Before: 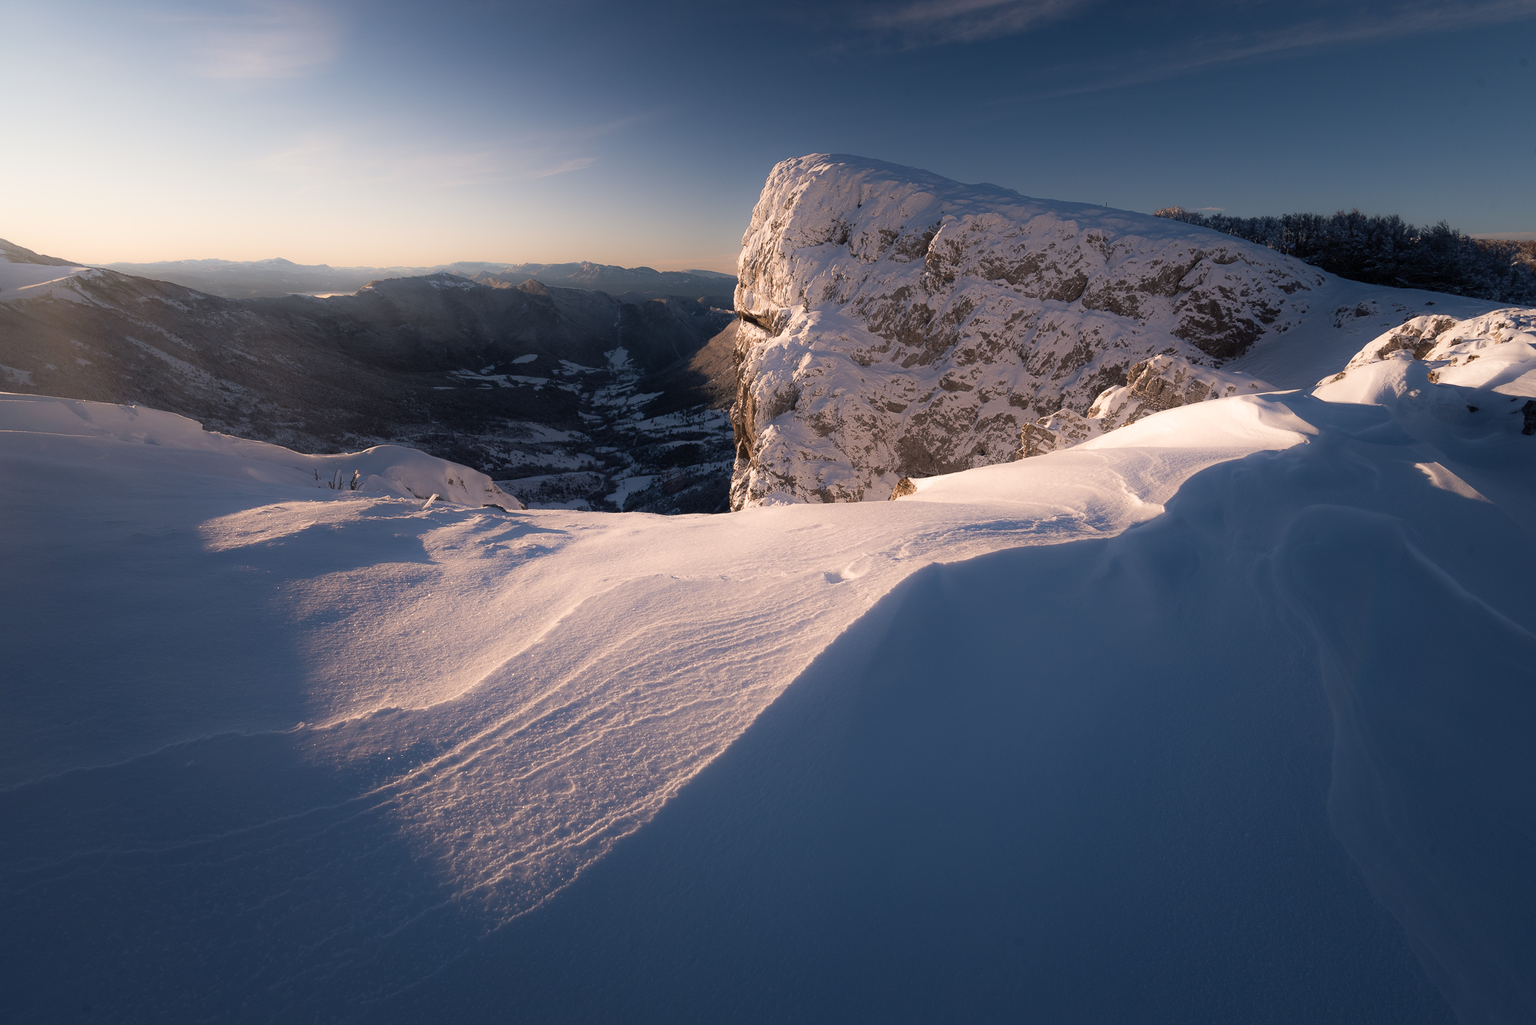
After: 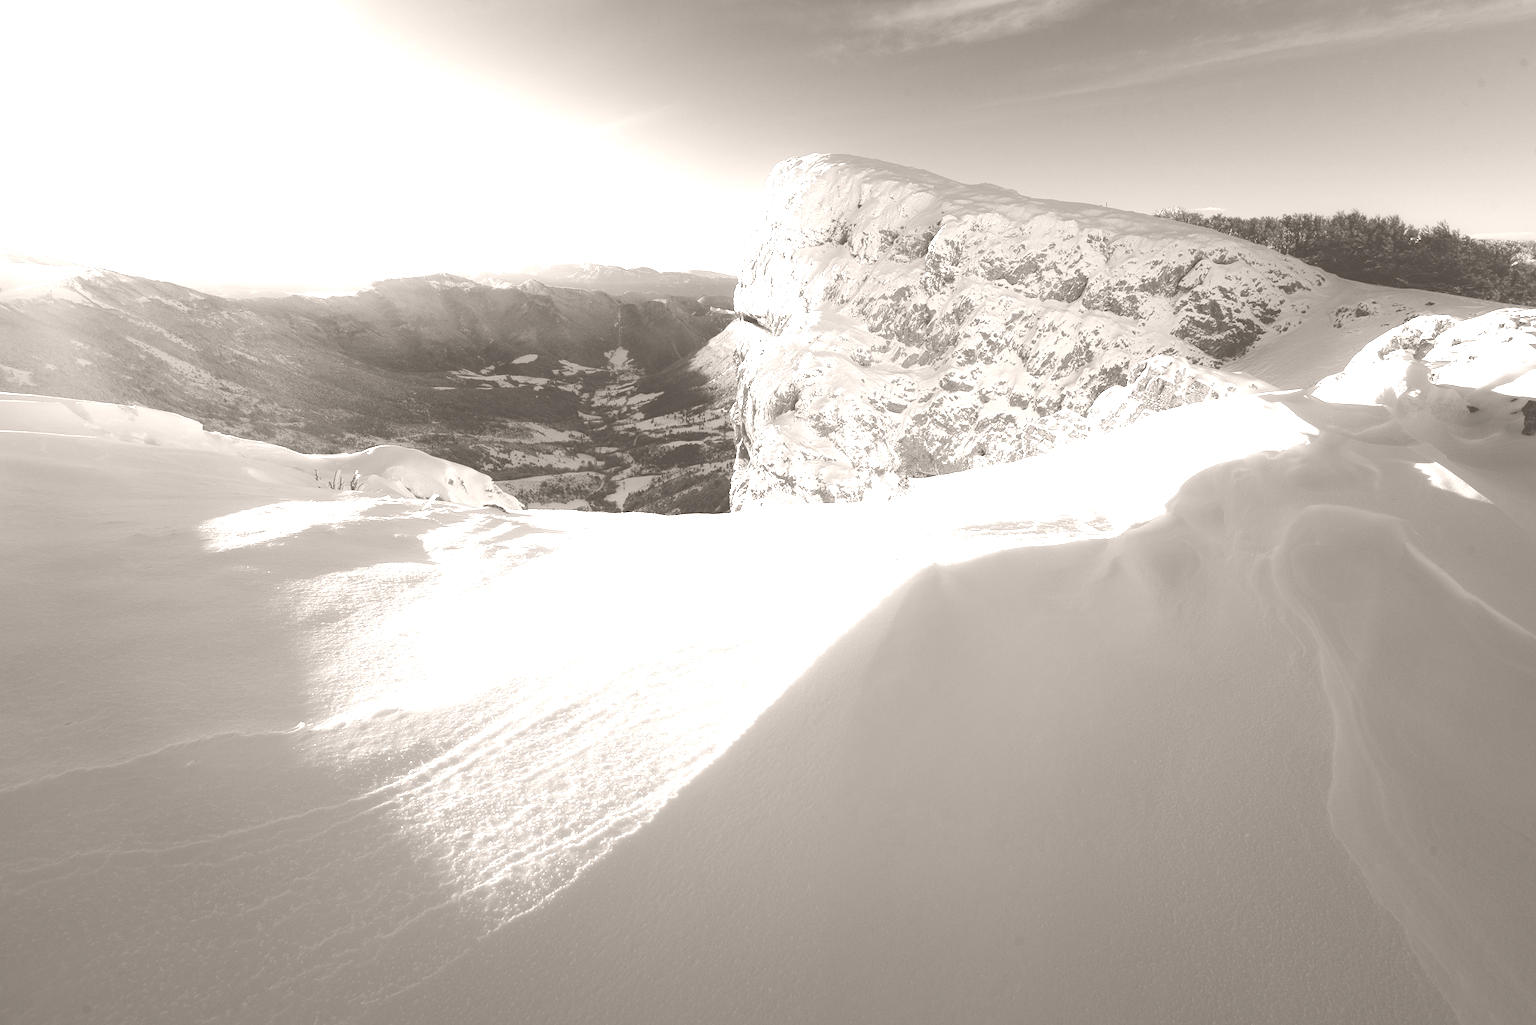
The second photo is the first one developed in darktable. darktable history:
contrast brightness saturation: contrast -0.02, brightness -0.01, saturation 0.03
exposure: black level correction 0, exposure 0.5 EV, compensate highlight preservation false
white balance: red 1.123, blue 0.83
tone curve: curves: ch0 [(0, 0) (0.091, 0.077) (0.389, 0.458) (0.745, 0.82) (0.856, 0.899) (0.92, 0.938) (1, 0.973)]; ch1 [(0, 0) (0.437, 0.404) (0.5, 0.5) (0.529, 0.55) (0.58, 0.6) (0.616, 0.649) (1, 1)]; ch2 [(0, 0) (0.442, 0.415) (0.5, 0.5) (0.535, 0.557) (0.585, 0.62) (1, 1)], color space Lab, independent channels, preserve colors none
colorize: hue 34.49°, saturation 35.33%, source mix 100%, lightness 55%, version 1
color balance rgb: perceptual saturation grading › global saturation 20%, perceptual saturation grading › highlights -25%, perceptual saturation grading › shadows 25%
